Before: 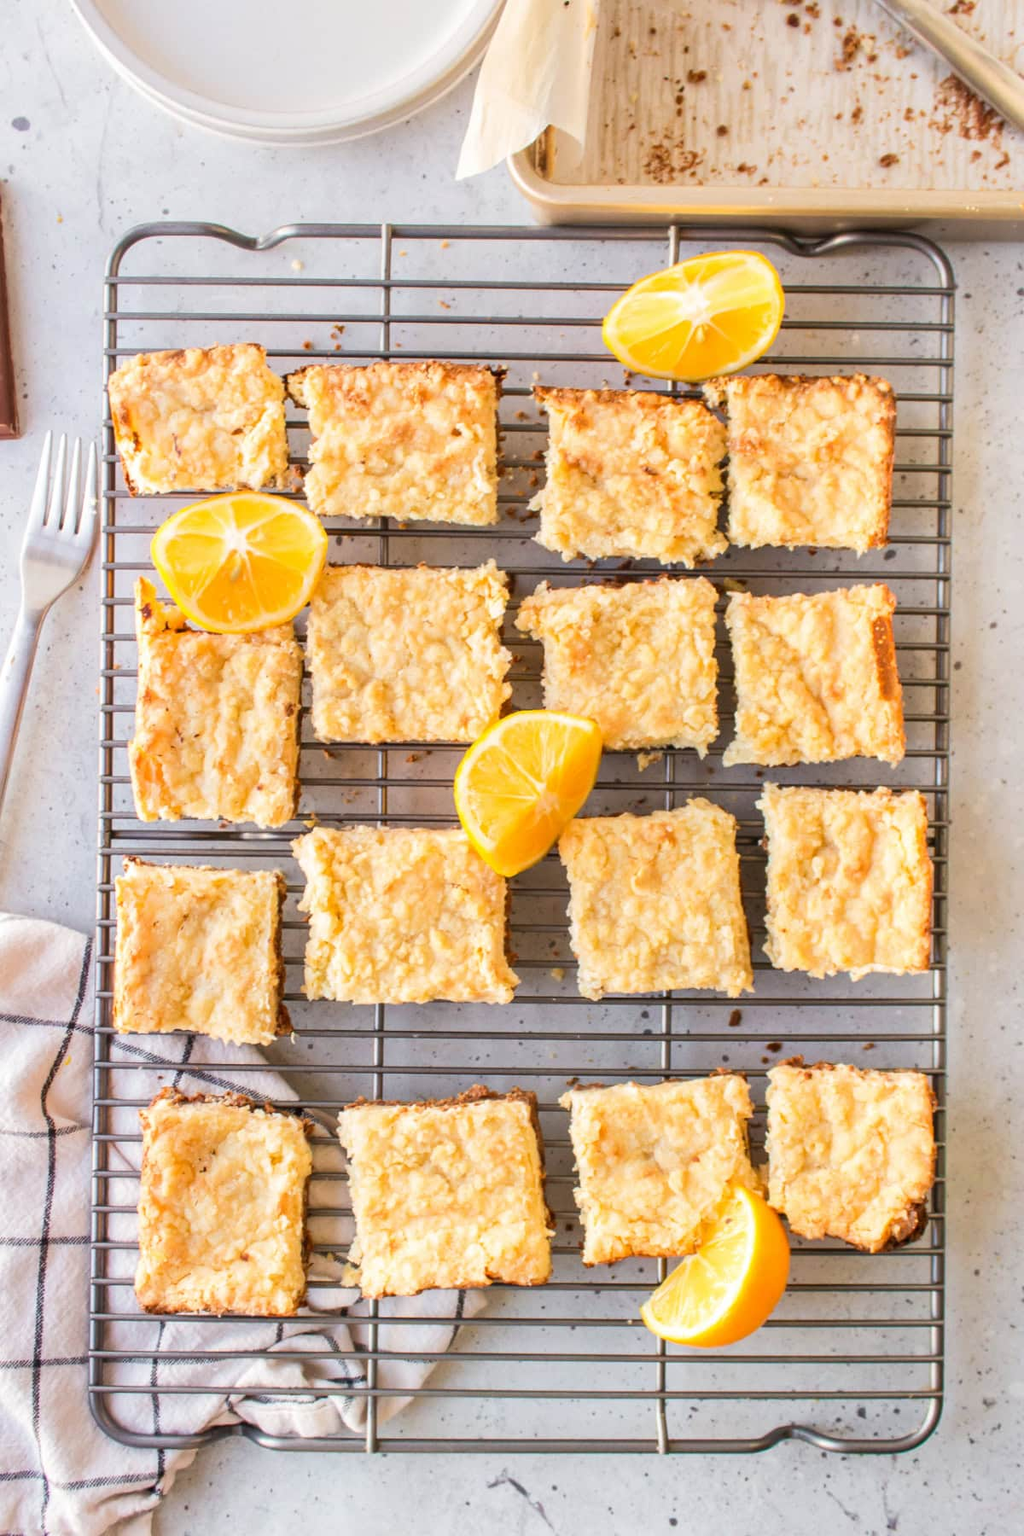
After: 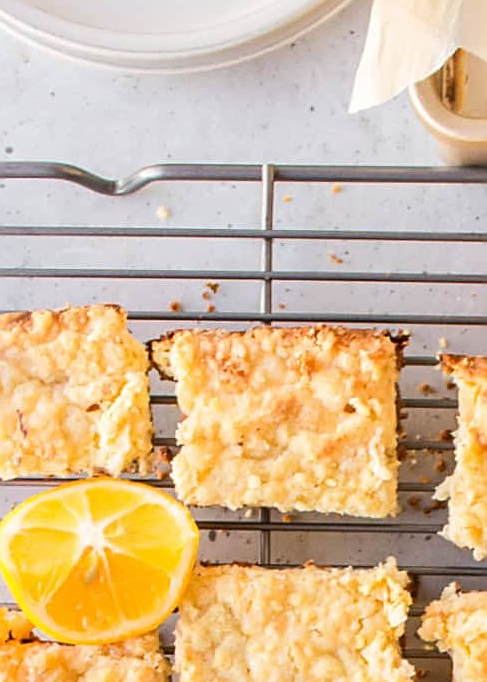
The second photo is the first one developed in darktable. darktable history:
crop: left 15.452%, top 5.459%, right 43.956%, bottom 56.62%
sharpen: on, module defaults
